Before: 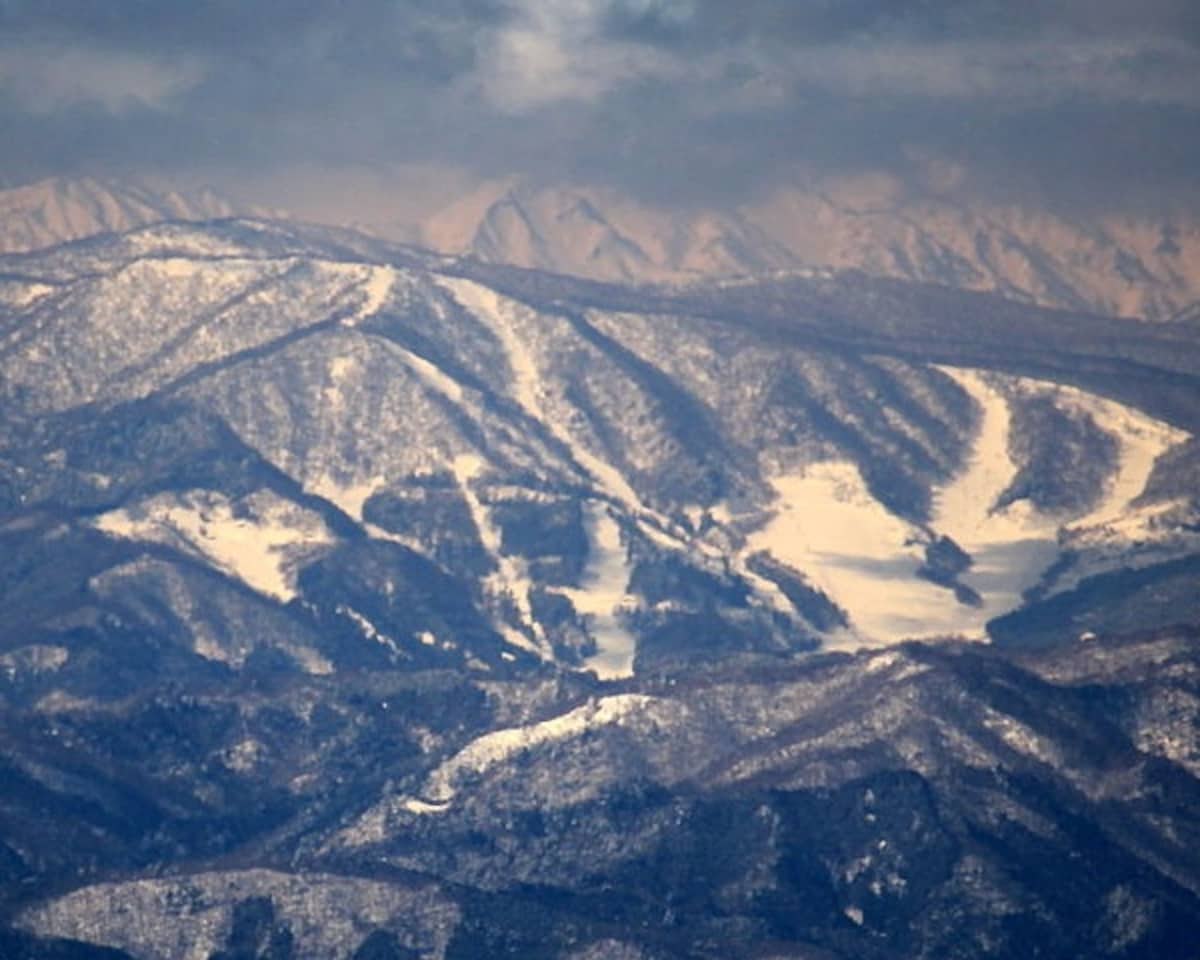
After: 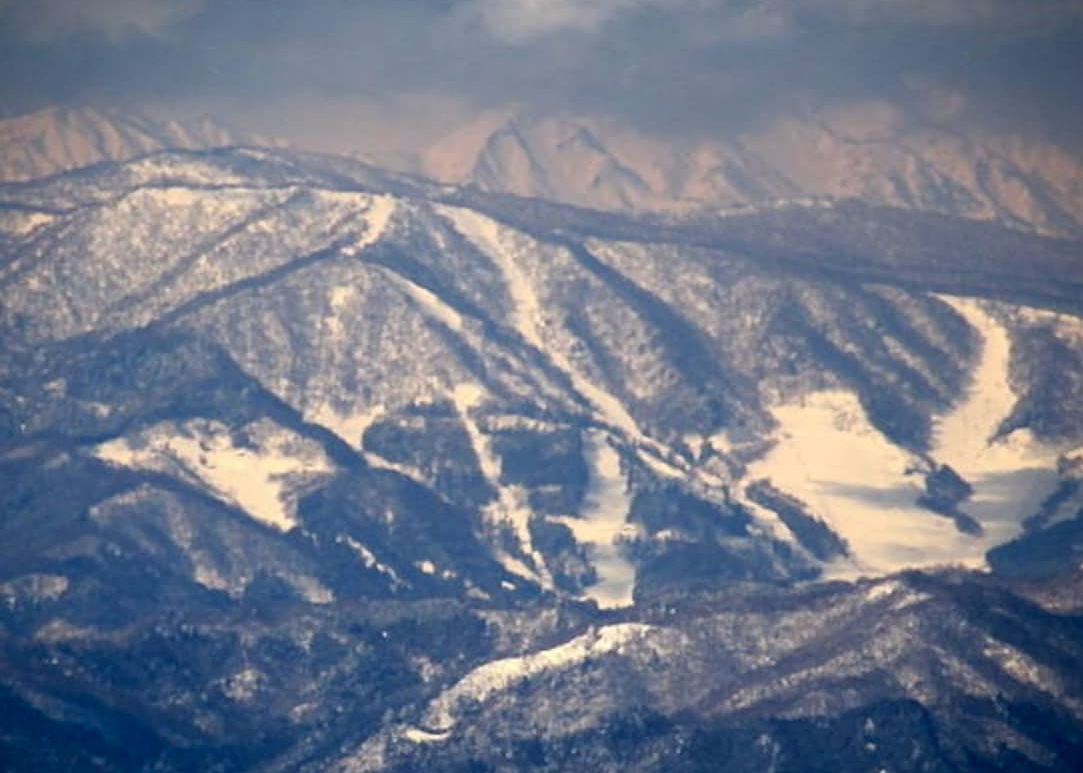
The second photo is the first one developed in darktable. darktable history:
vignetting: fall-off start 88.53%, fall-off radius 44.2%, saturation 0.376, width/height ratio 1.161
crop: top 7.49%, right 9.717%, bottom 11.943%
